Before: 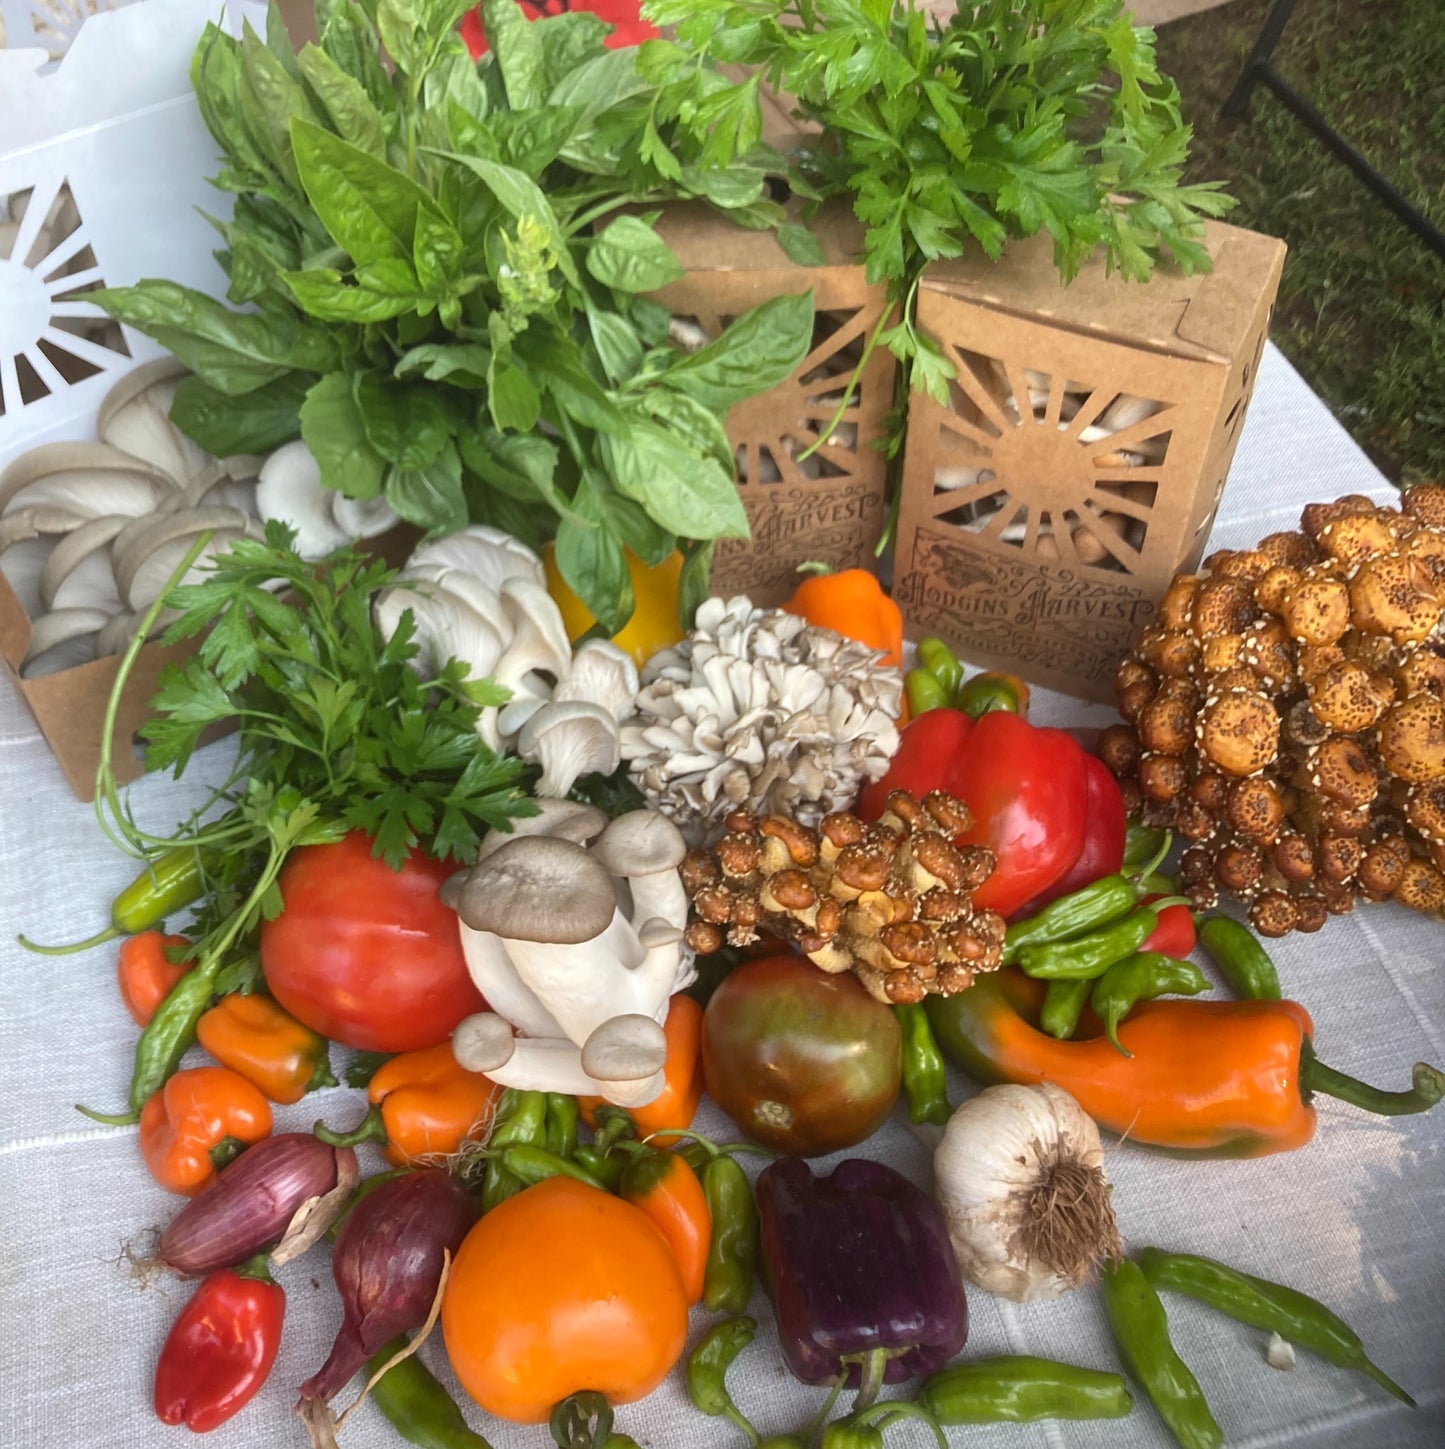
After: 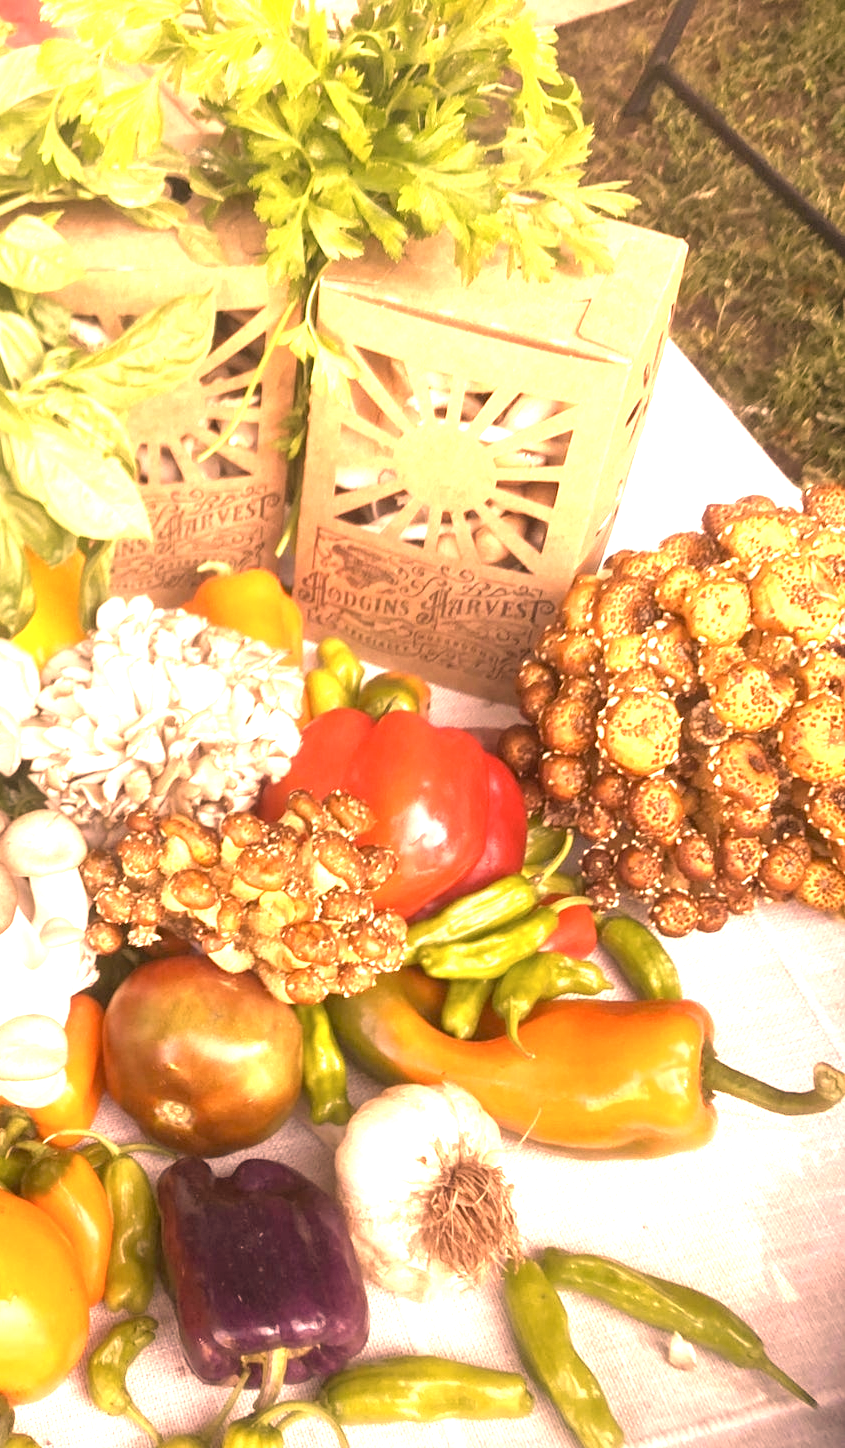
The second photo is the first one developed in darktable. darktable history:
color correction: highlights a* 39.9, highlights b* 39.99, saturation 0.694
exposure: black level correction 0.001, exposure 1.995 EV, compensate exposure bias true, compensate highlight preservation false
crop: left 41.505%
